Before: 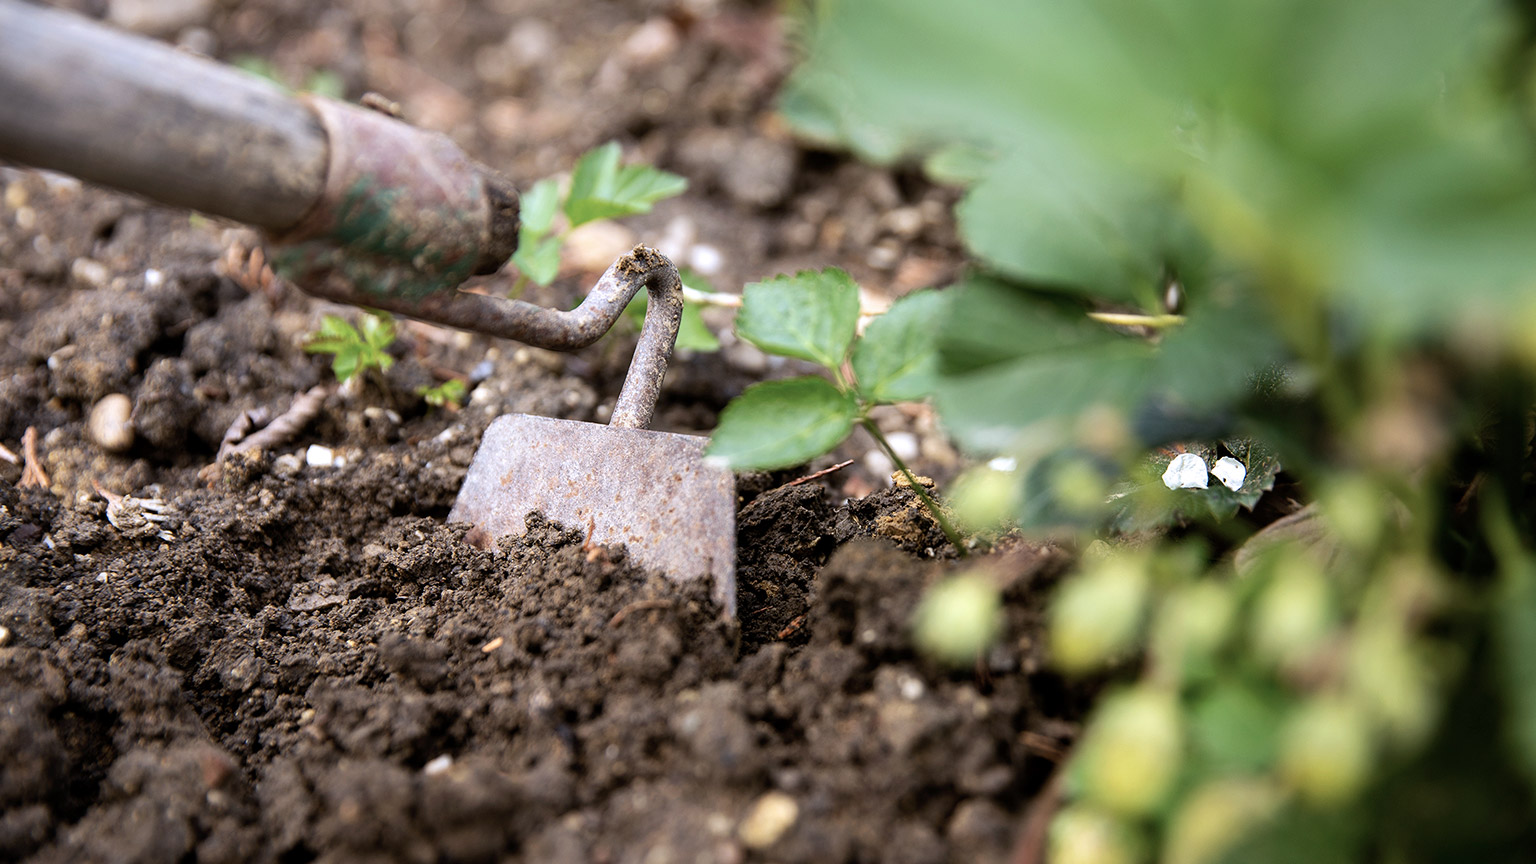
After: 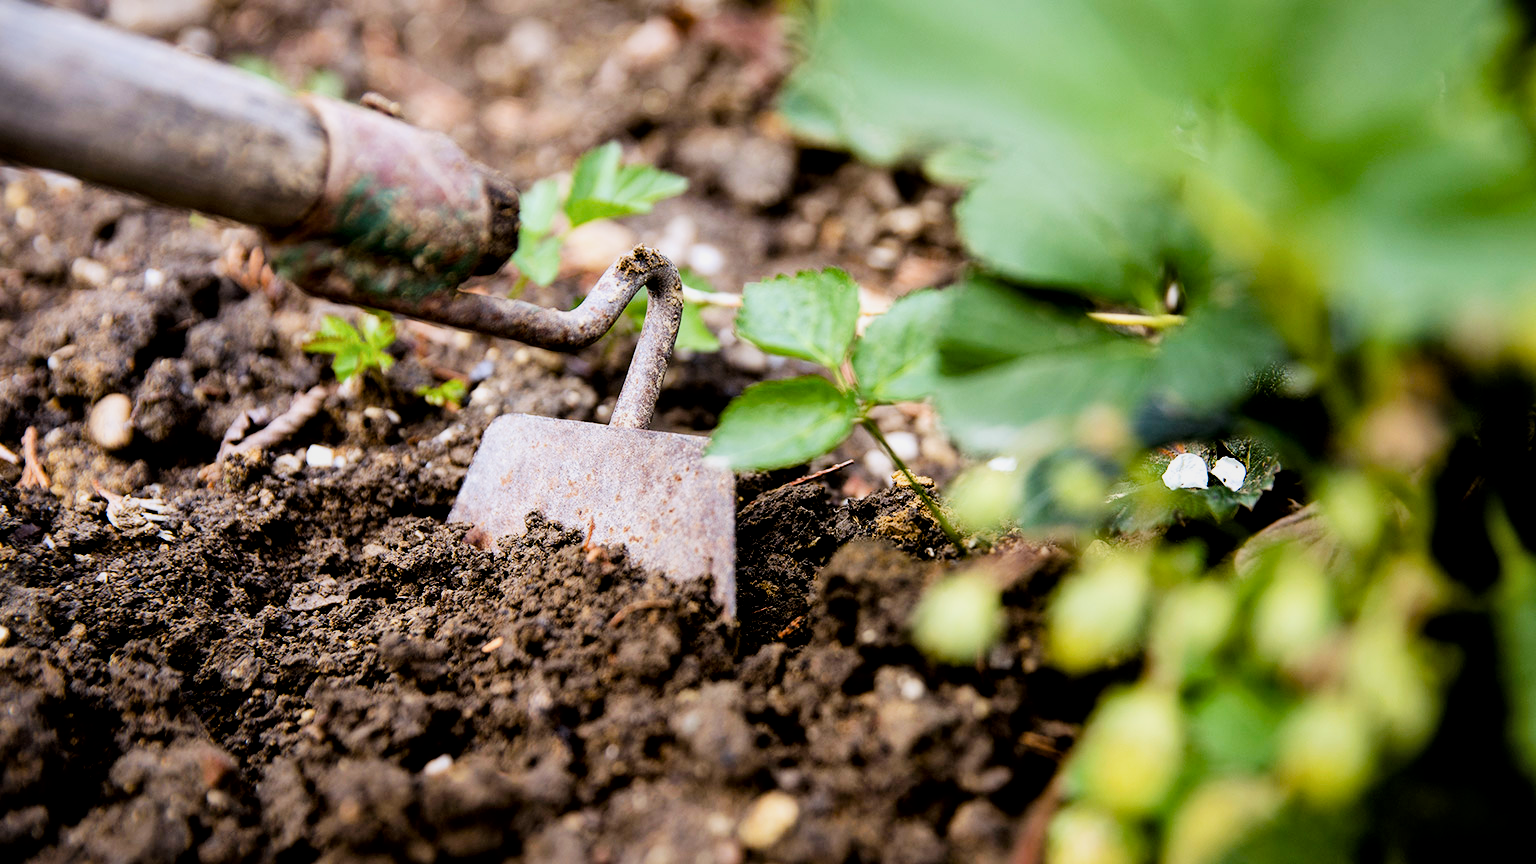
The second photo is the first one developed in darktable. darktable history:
exposure: exposure 0.211 EV, compensate highlight preservation false
filmic rgb: black relative exposure -5.14 EV, white relative exposure 3.96 EV, hardness 2.9, contrast 1.299, highlights saturation mix -29.41%
local contrast: mode bilateral grid, contrast 21, coarseness 50, detail 132%, midtone range 0.2
color balance rgb: perceptual saturation grading › global saturation 34.799%, perceptual saturation grading › highlights -24.806%, perceptual saturation grading › shadows 49.337%, perceptual brilliance grading › global brilliance 2.601%, perceptual brilliance grading › highlights -2.737%, perceptual brilliance grading › shadows 3.679%, global vibrance 20%
